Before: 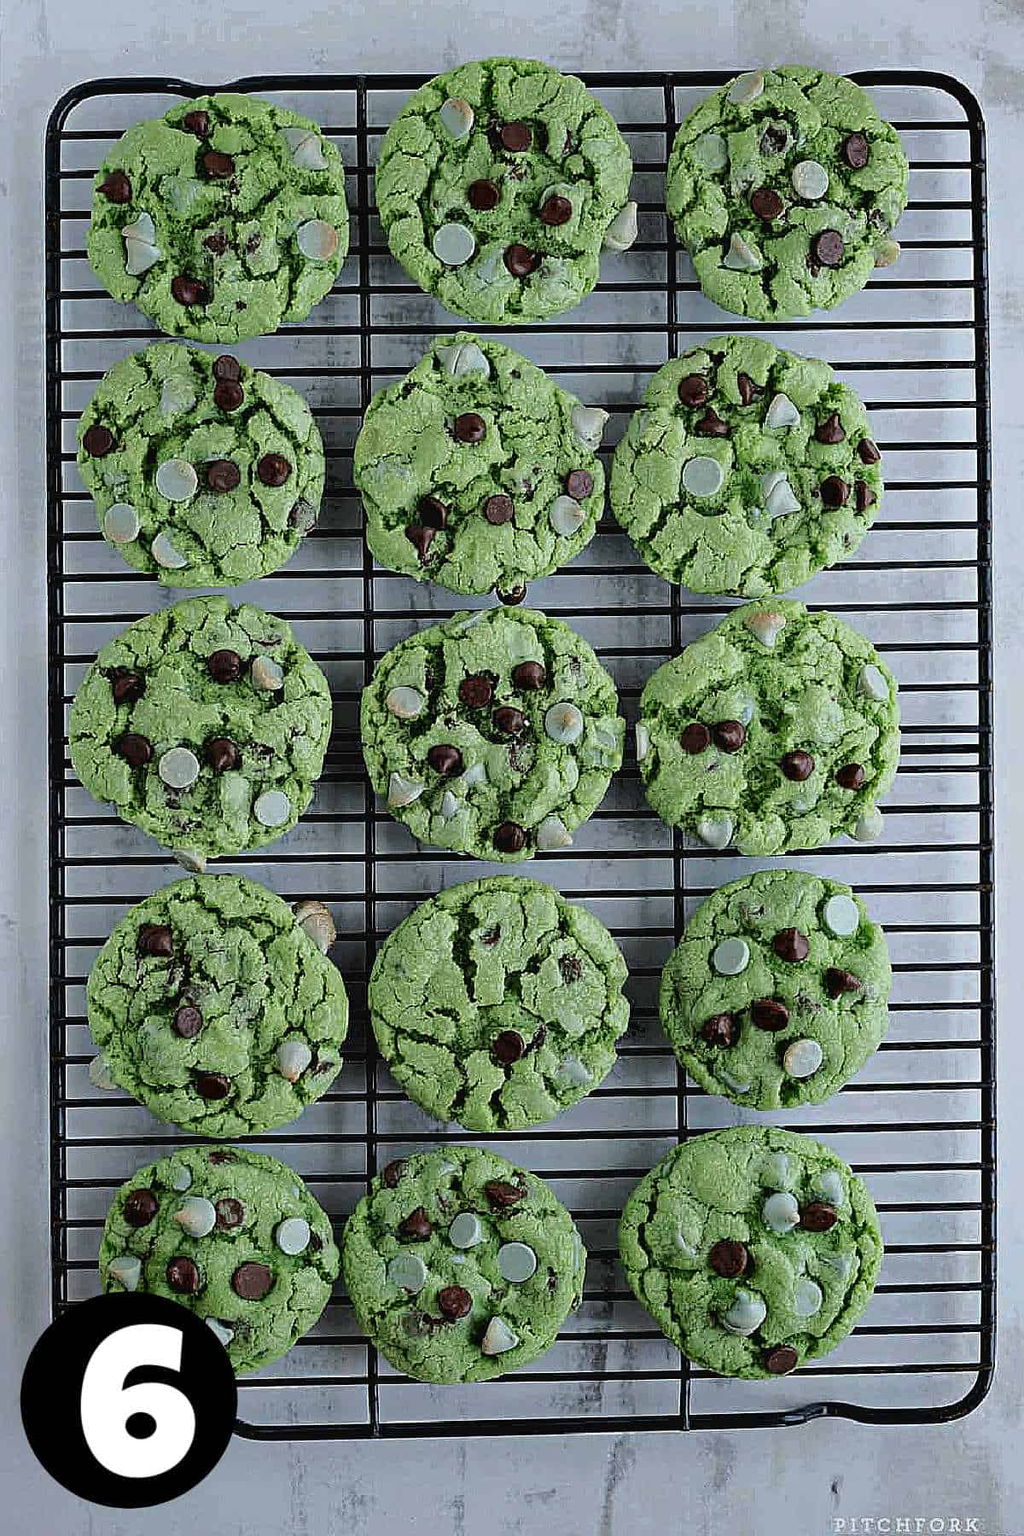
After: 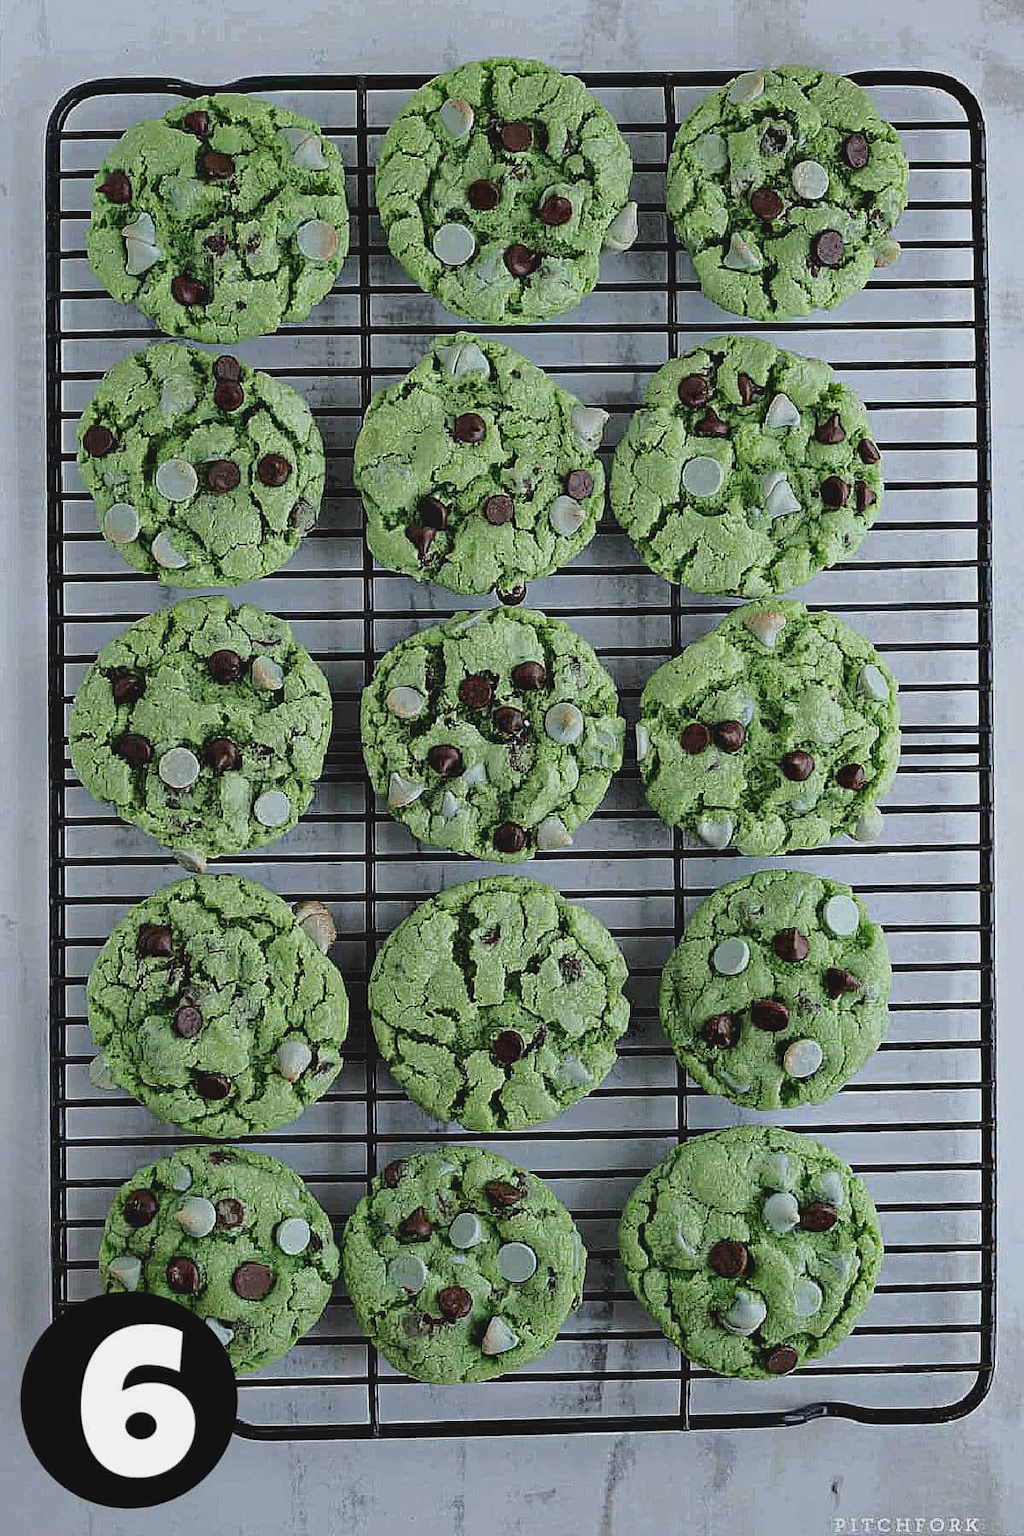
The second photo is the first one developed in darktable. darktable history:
base curve: preserve colors none
contrast brightness saturation: contrast -0.102, saturation -0.087
